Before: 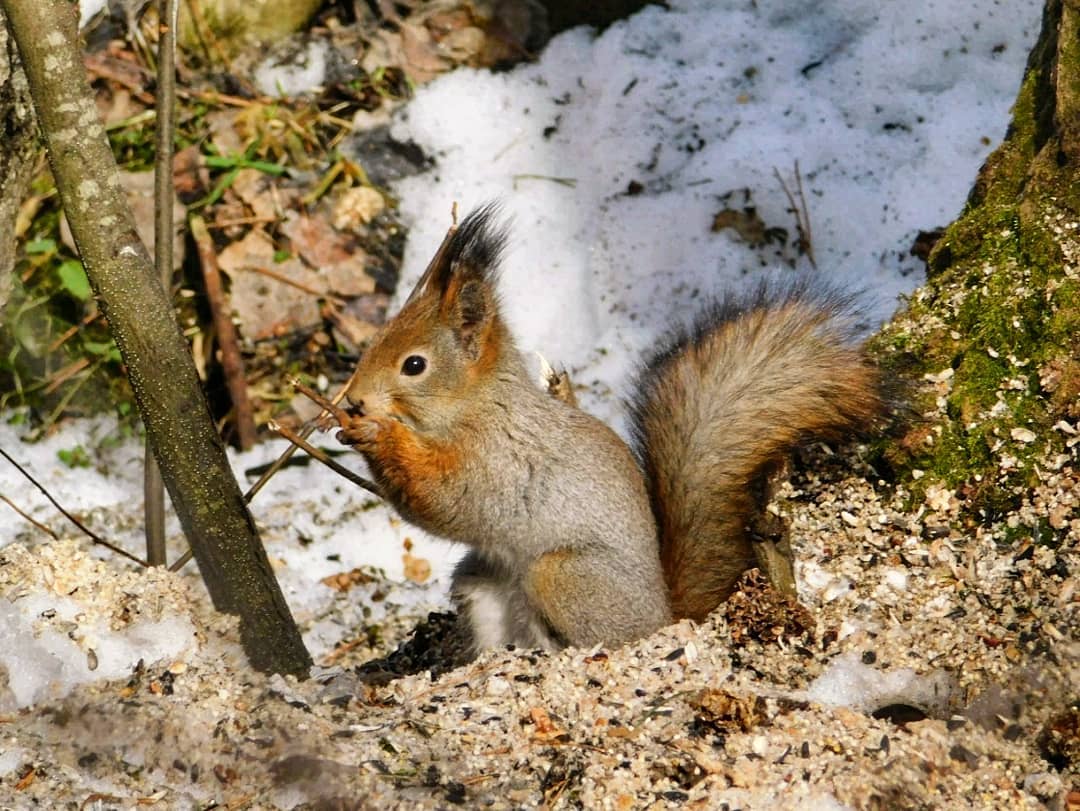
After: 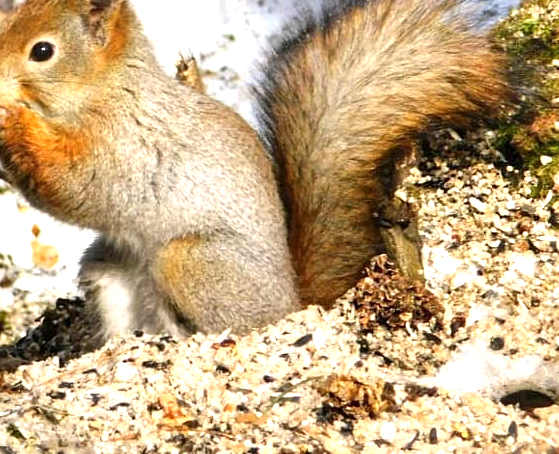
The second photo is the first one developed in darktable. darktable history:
exposure: exposure 0.95 EV, compensate highlight preservation false
white balance: emerald 1
crop: left 34.479%, top 38.822%, right 13.718%, bottom 5.172%
